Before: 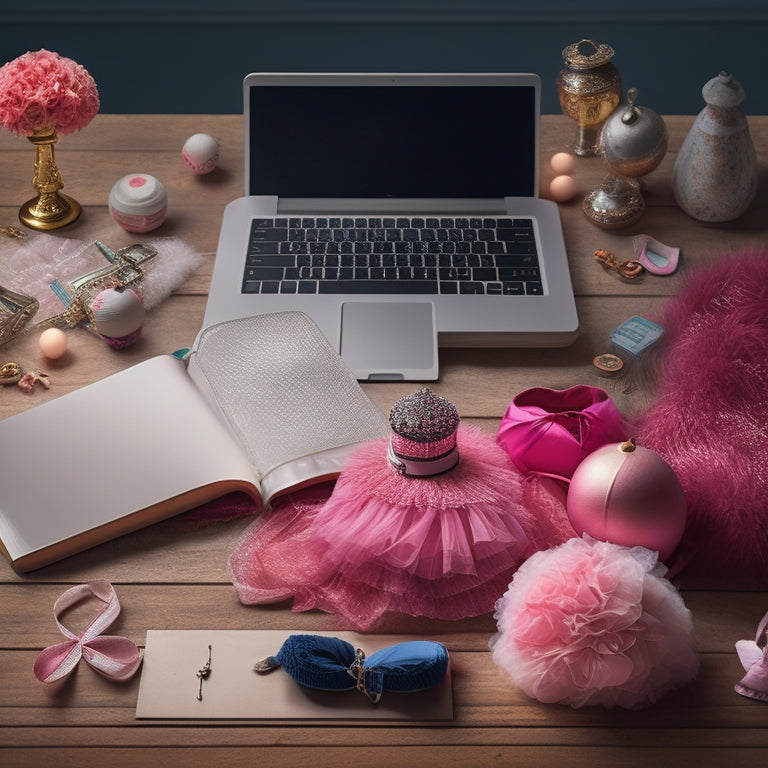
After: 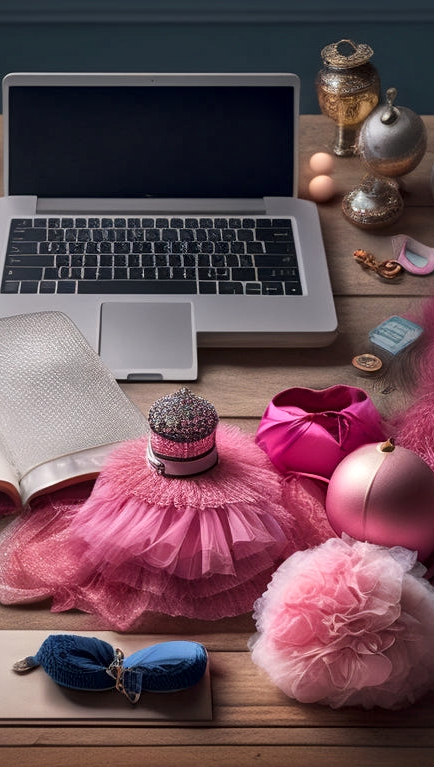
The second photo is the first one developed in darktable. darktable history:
local contrast: mode bilateral grid, contrast 20, coarseness 20, detail 150%, midtone range 0.2
exposure: exposure 0.13 EV, compensate exposure bias true, compensate highlight preservation false
crop: left 31.423%, top 0.02%, right 12.005%
